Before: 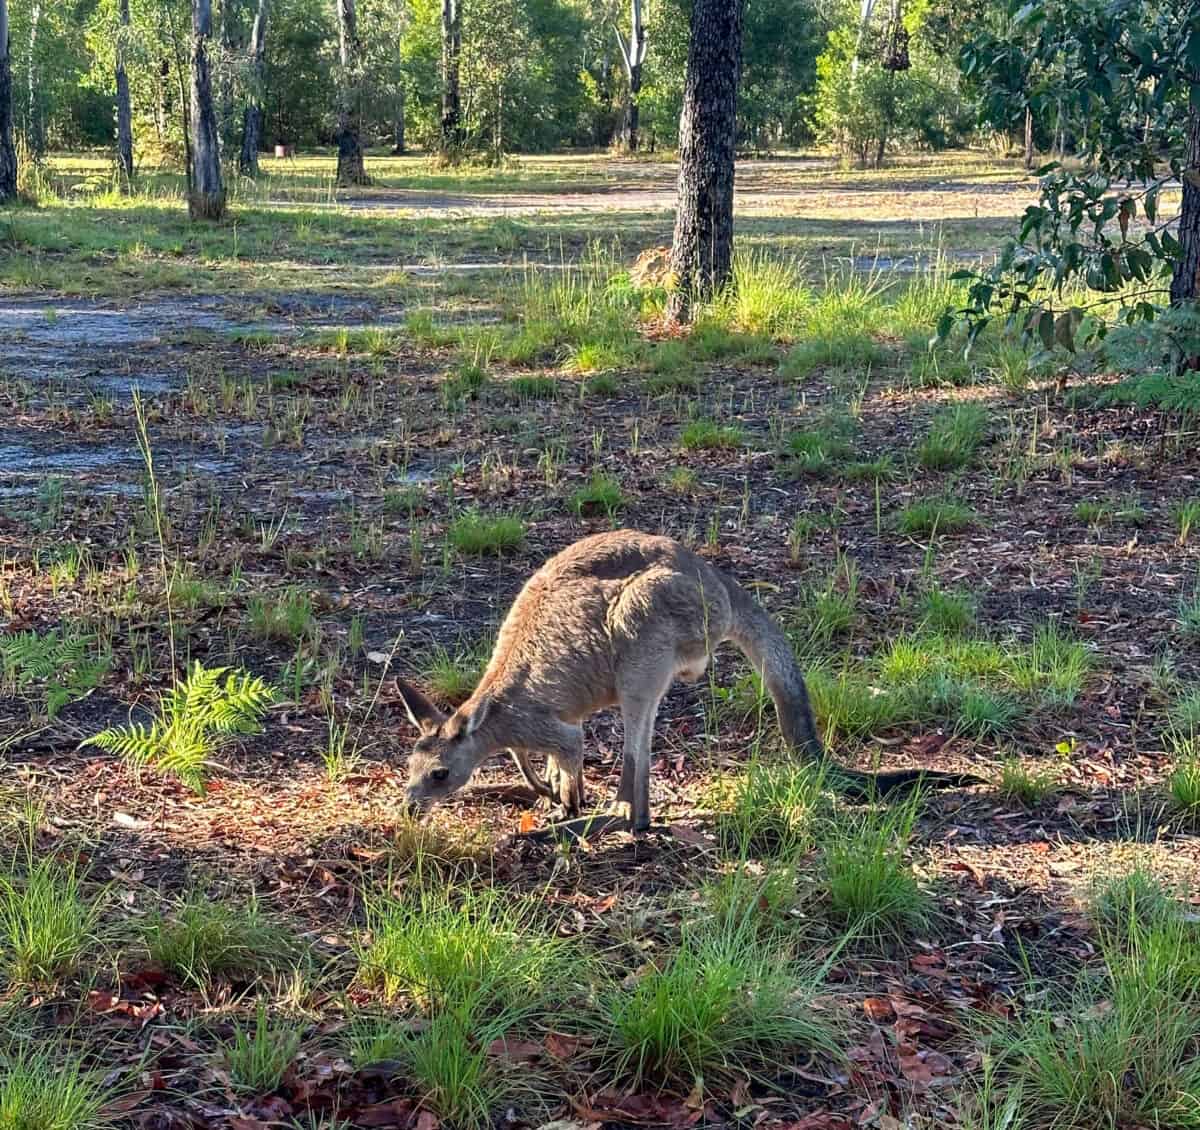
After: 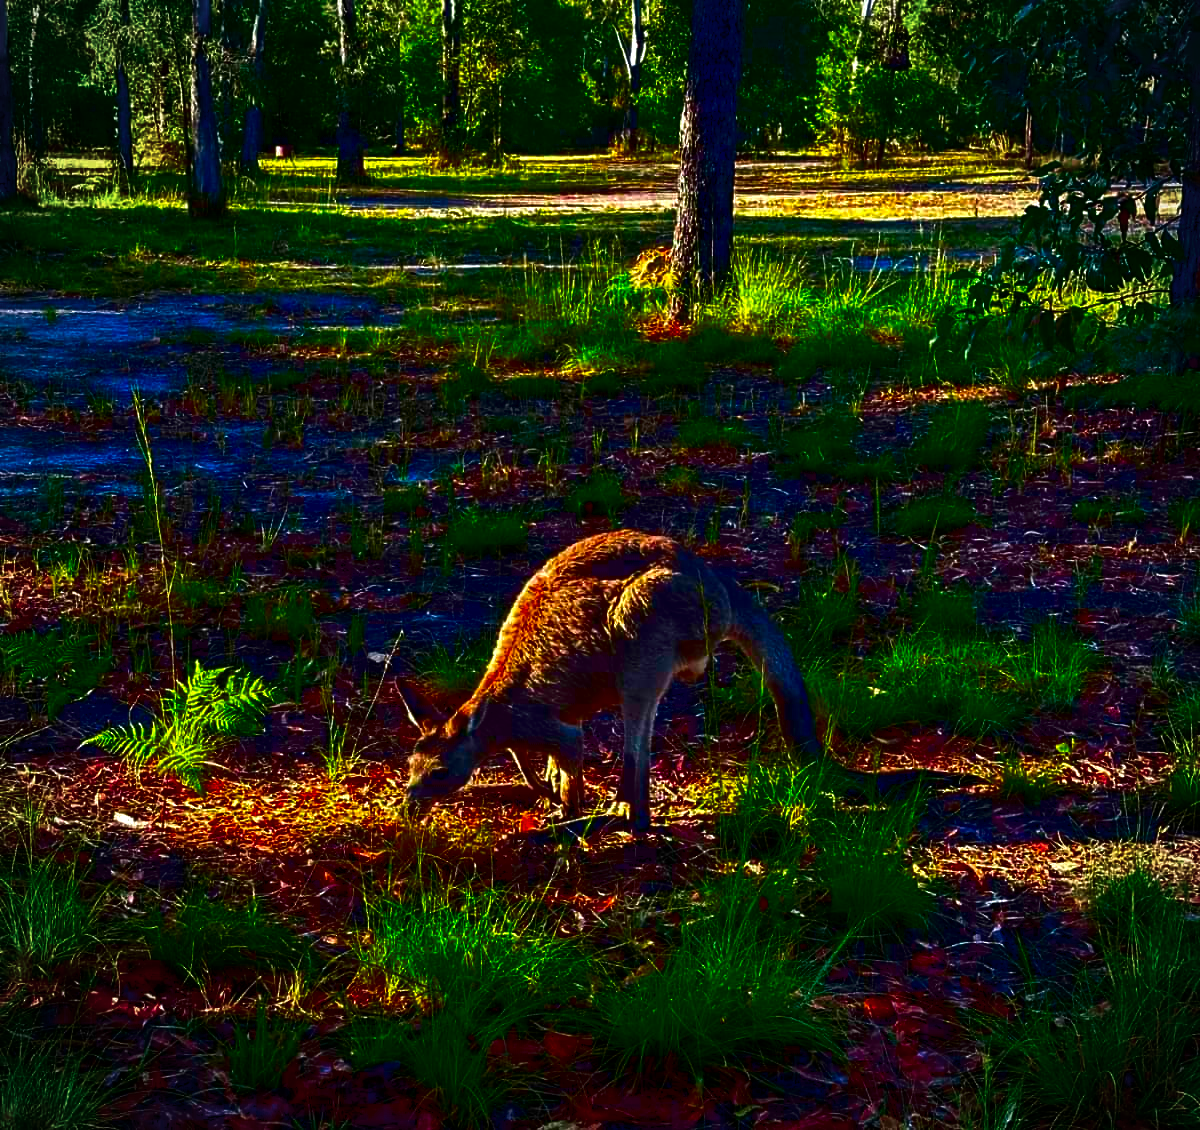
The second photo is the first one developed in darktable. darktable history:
vignetting: unbound false
color balance: contrast 8.5%, output saturation 105%
color balance rgb: perceptual saturation grading › global saturation 25%, global vibrance 20%
contrast brightness saturation: brightness -1, saturation 1
